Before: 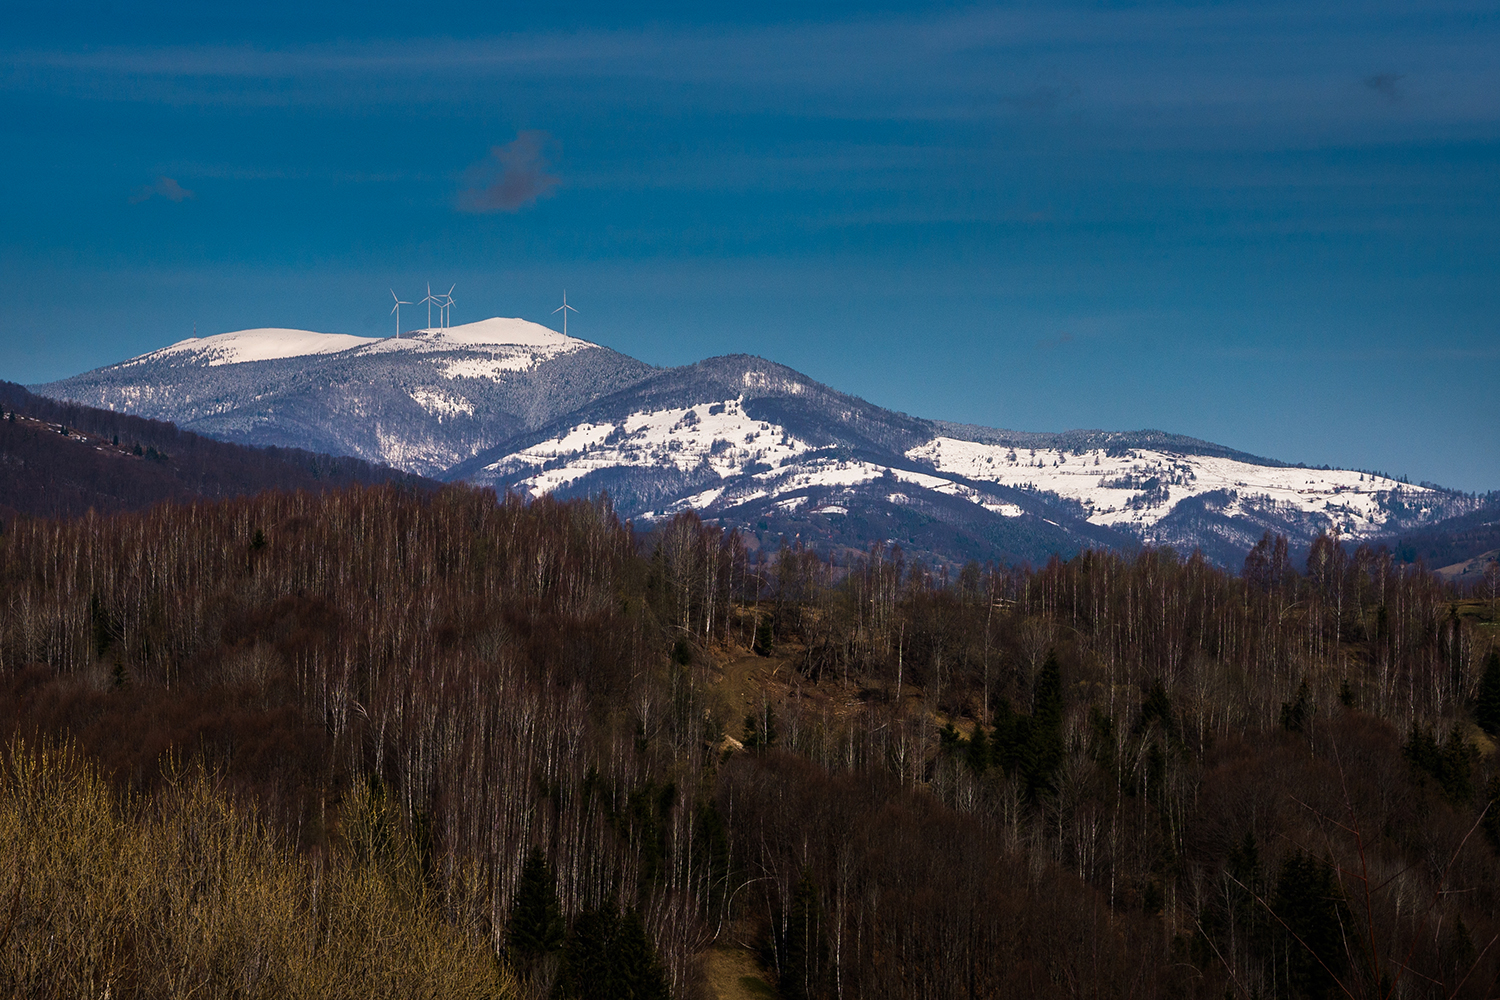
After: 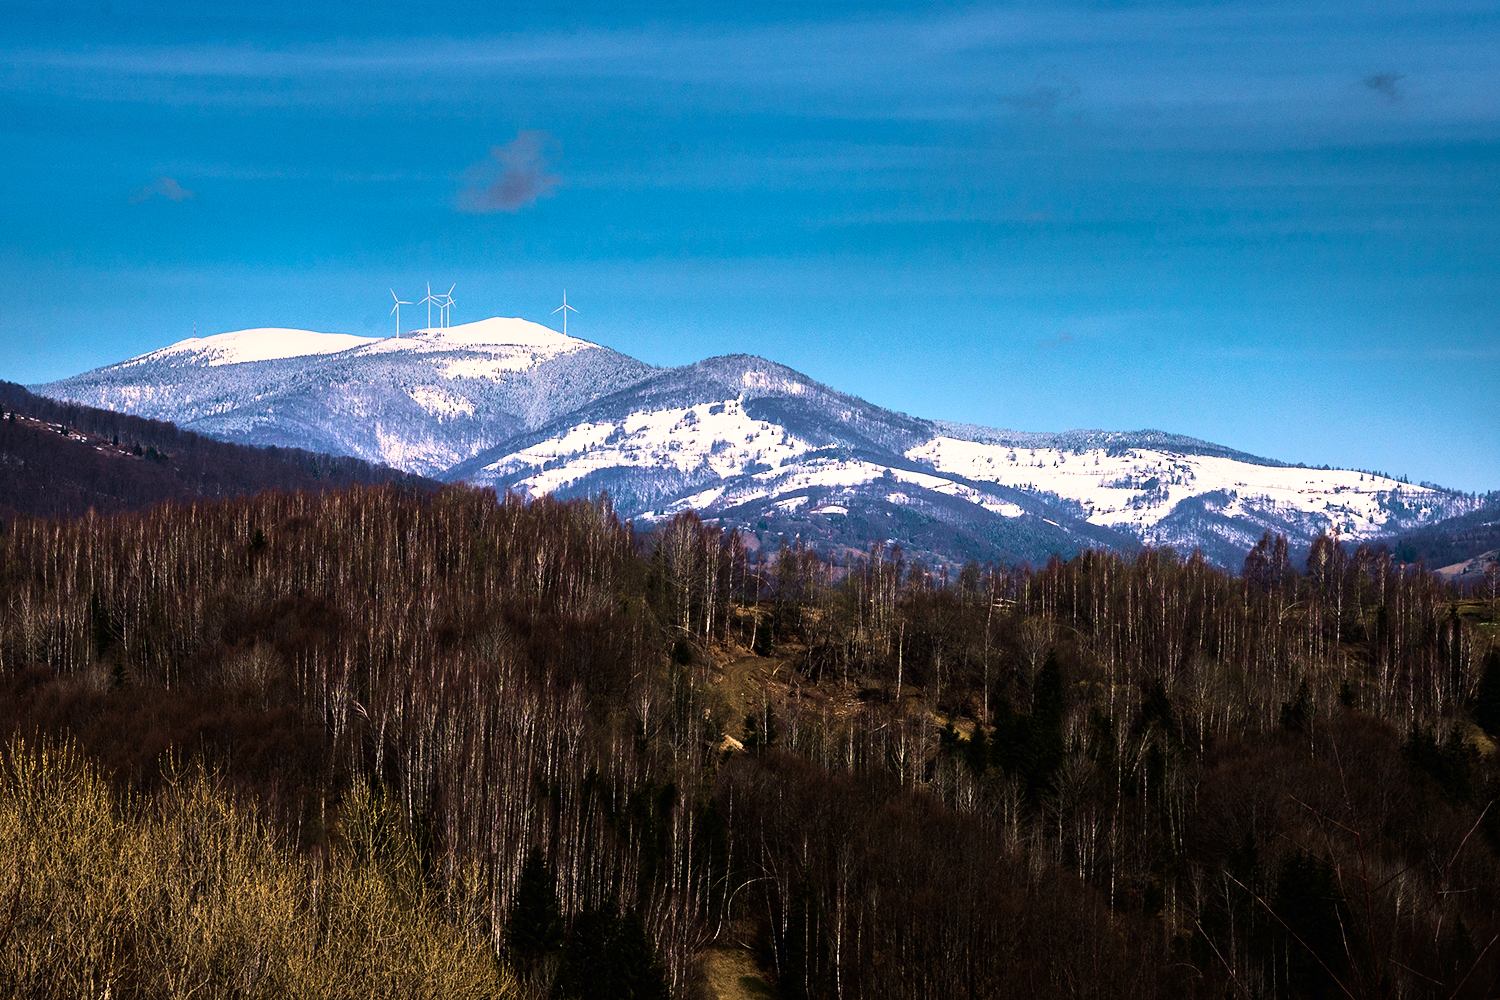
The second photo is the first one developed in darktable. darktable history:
velvia: on, module defaults
base curve: curves: ch0 [(0, 0) (0.007, 0.004) (0.027, 0.03) (0.046, 0.07) (0.207, 0.54) (0.442, 0.872) (0.673, 0.972) (1, 1)]
